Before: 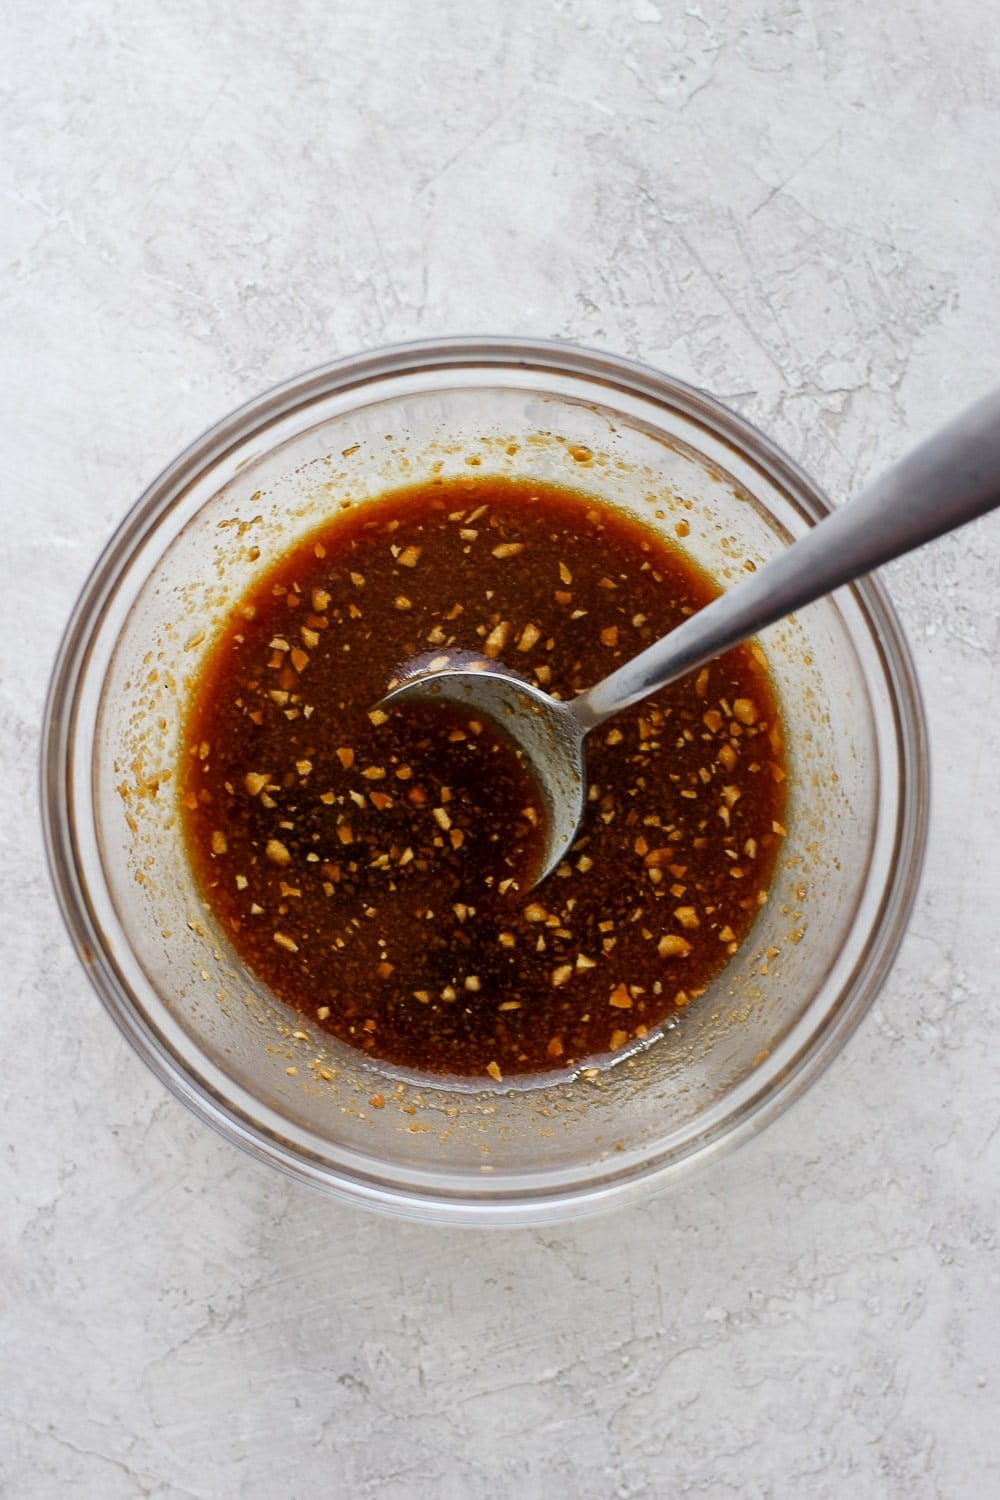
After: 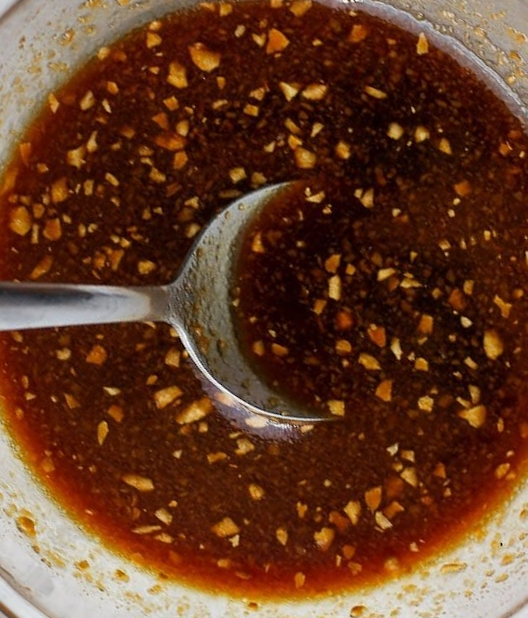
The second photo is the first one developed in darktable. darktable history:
crop and rotate: angle 148.49°, left 9.2%, top 15.587%, right 4.383%, bottom 16.955%
